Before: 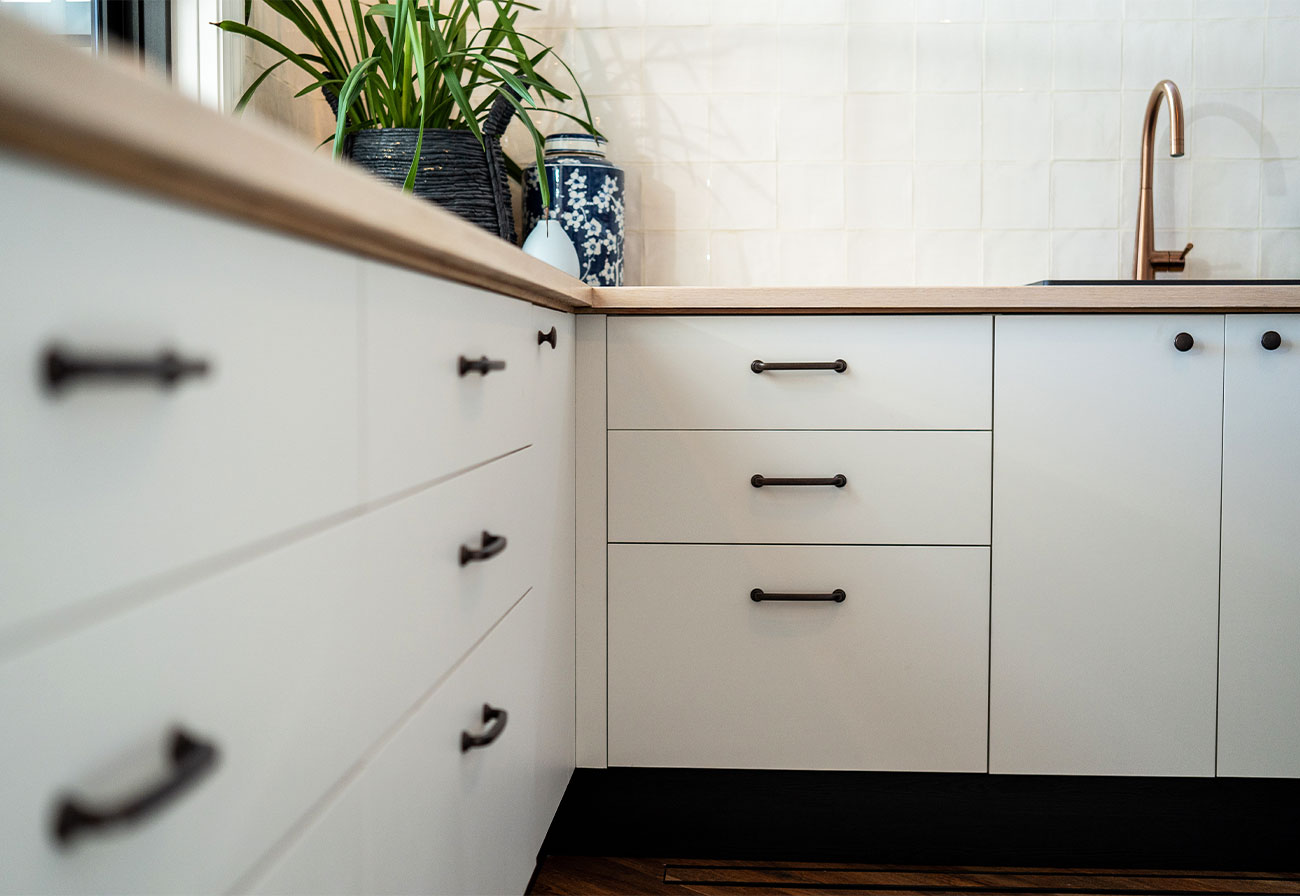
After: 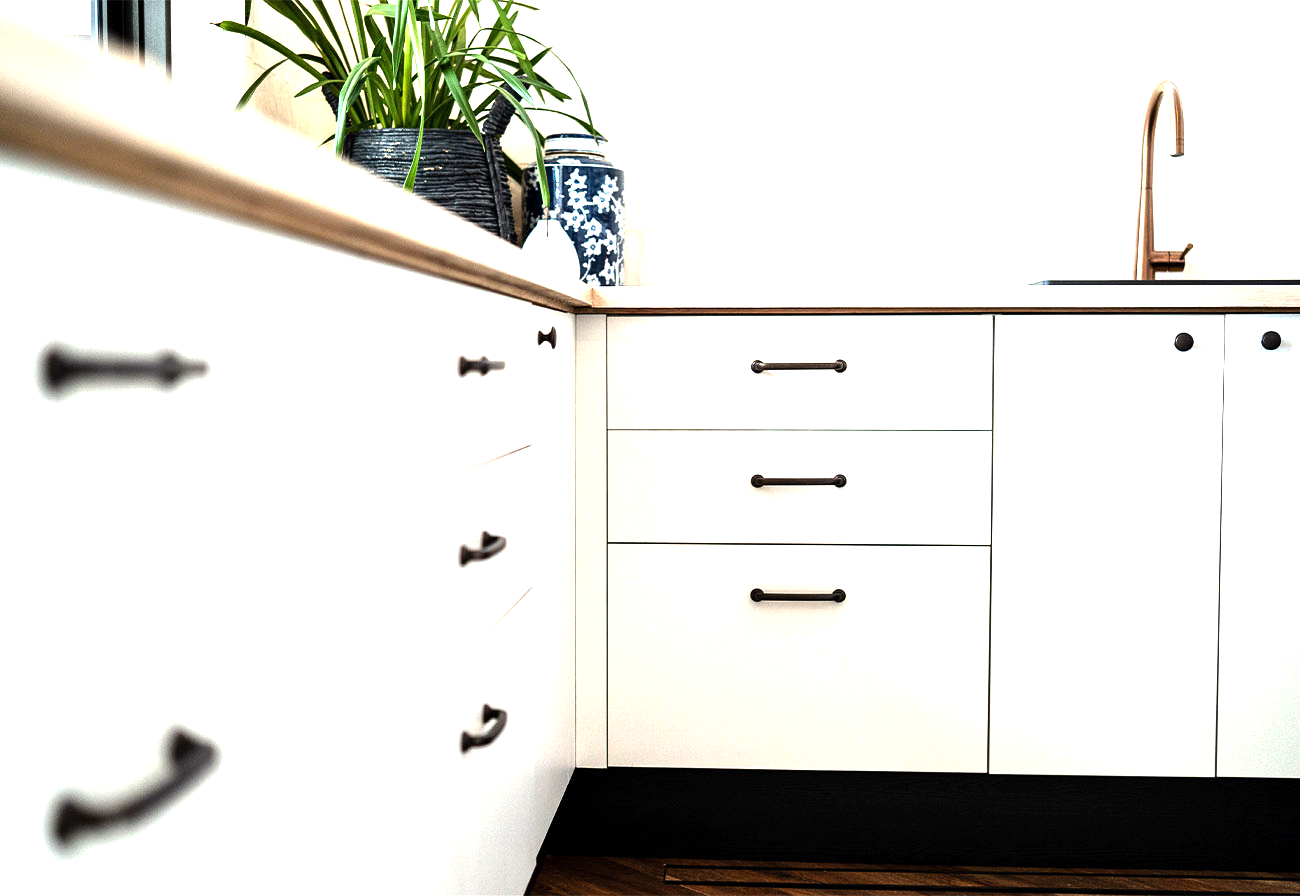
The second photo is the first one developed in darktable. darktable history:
tone equalizer: -8 EV -0.75 EV, -7 EV -0.7 EV, -6 EV -0.6 EV, -5 EV -0.4 EV, -3 EV 0.4 EV, -2 EV 0.6 EV, -1 EV 0.7 EV, +0 EV 0.75 EV, edges refinement/feathering 500, mask exposure compensation -1.57 EV, preserve details no
exposure: exposure 1 EV, compensate highlight preservation false
